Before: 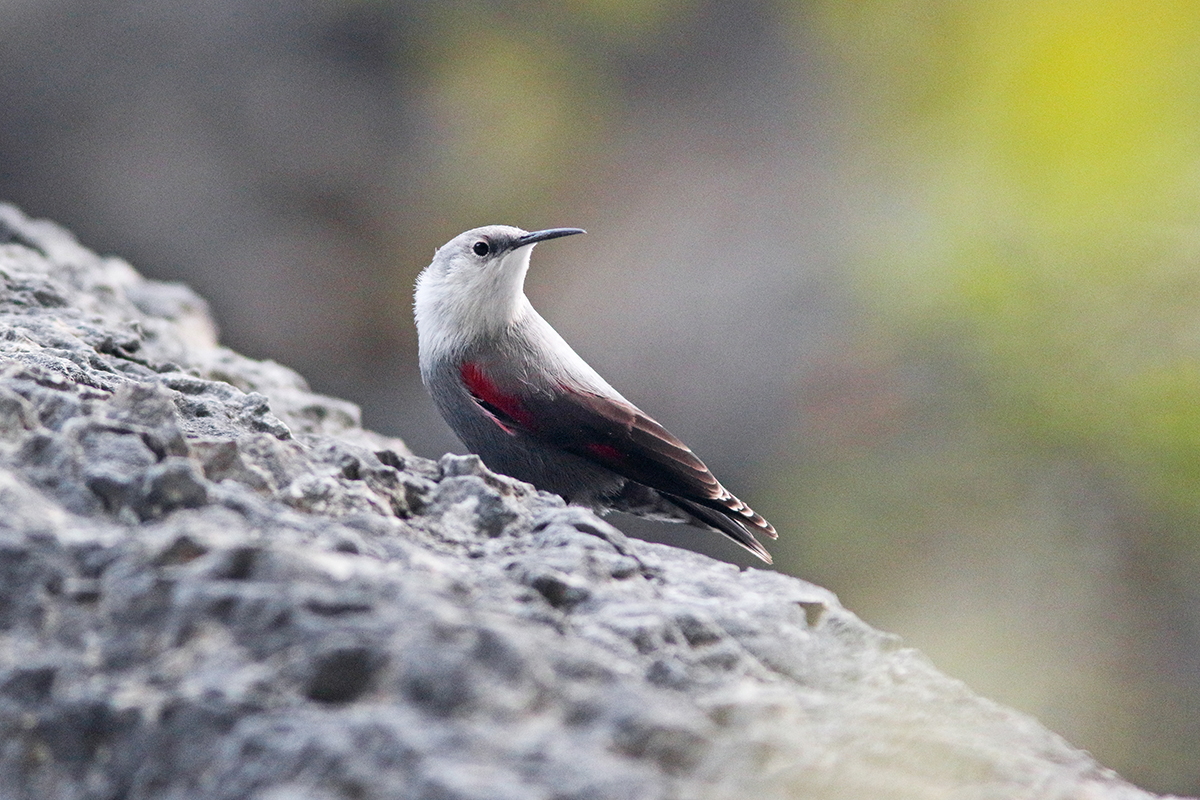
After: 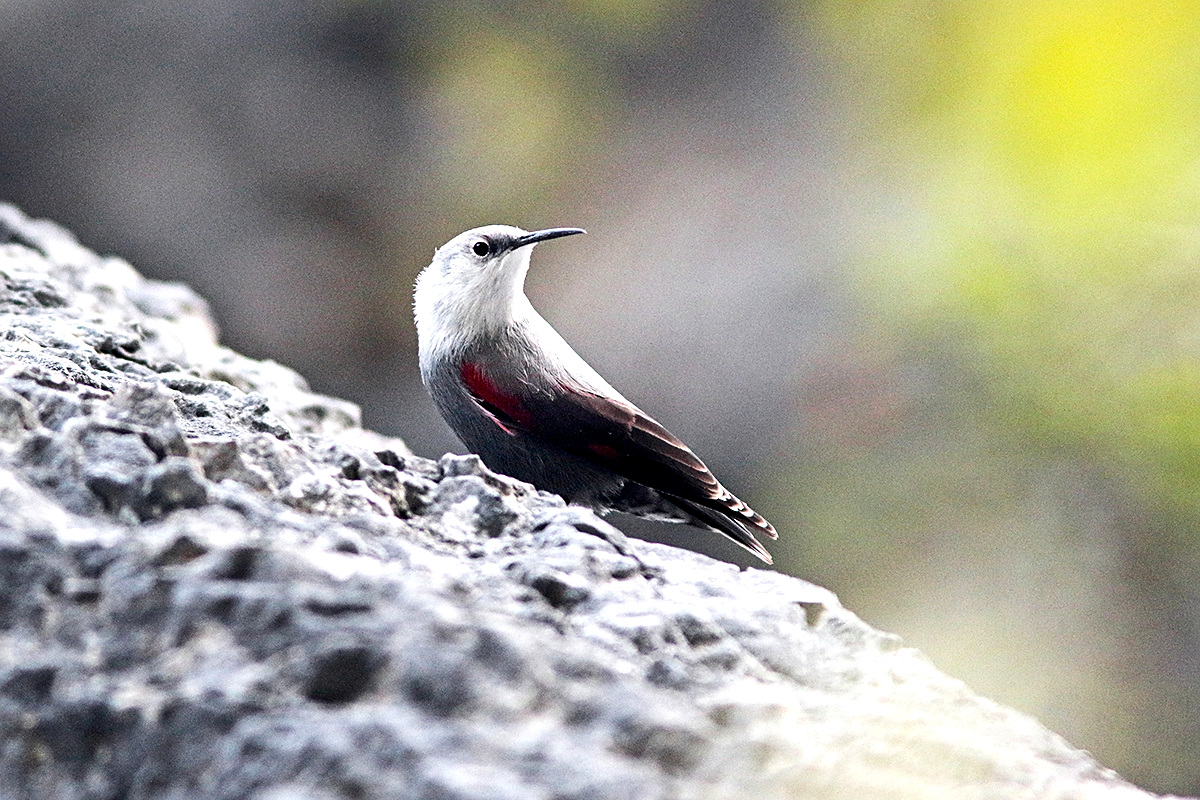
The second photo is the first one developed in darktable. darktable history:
sharpen: radius 1.864, amount 0.398, threshold 1.271
exposure: black level correction 0.009, exposure 0.014 EV, compensate highlight preservation false
tone equalizer: -8 EV -0.75 EV, -7 EV -0.7 EV, -6 EV -0.6 EV, -5 EV -0.4 EV, -3 EV 0.4 EV, -2 EV 0.6 EV, -1 EV 0.7 EV, +0 EV 0.75 EV, edges refinement/feathering 500, mask exposure compensation -1.57 EV, preserve details no
